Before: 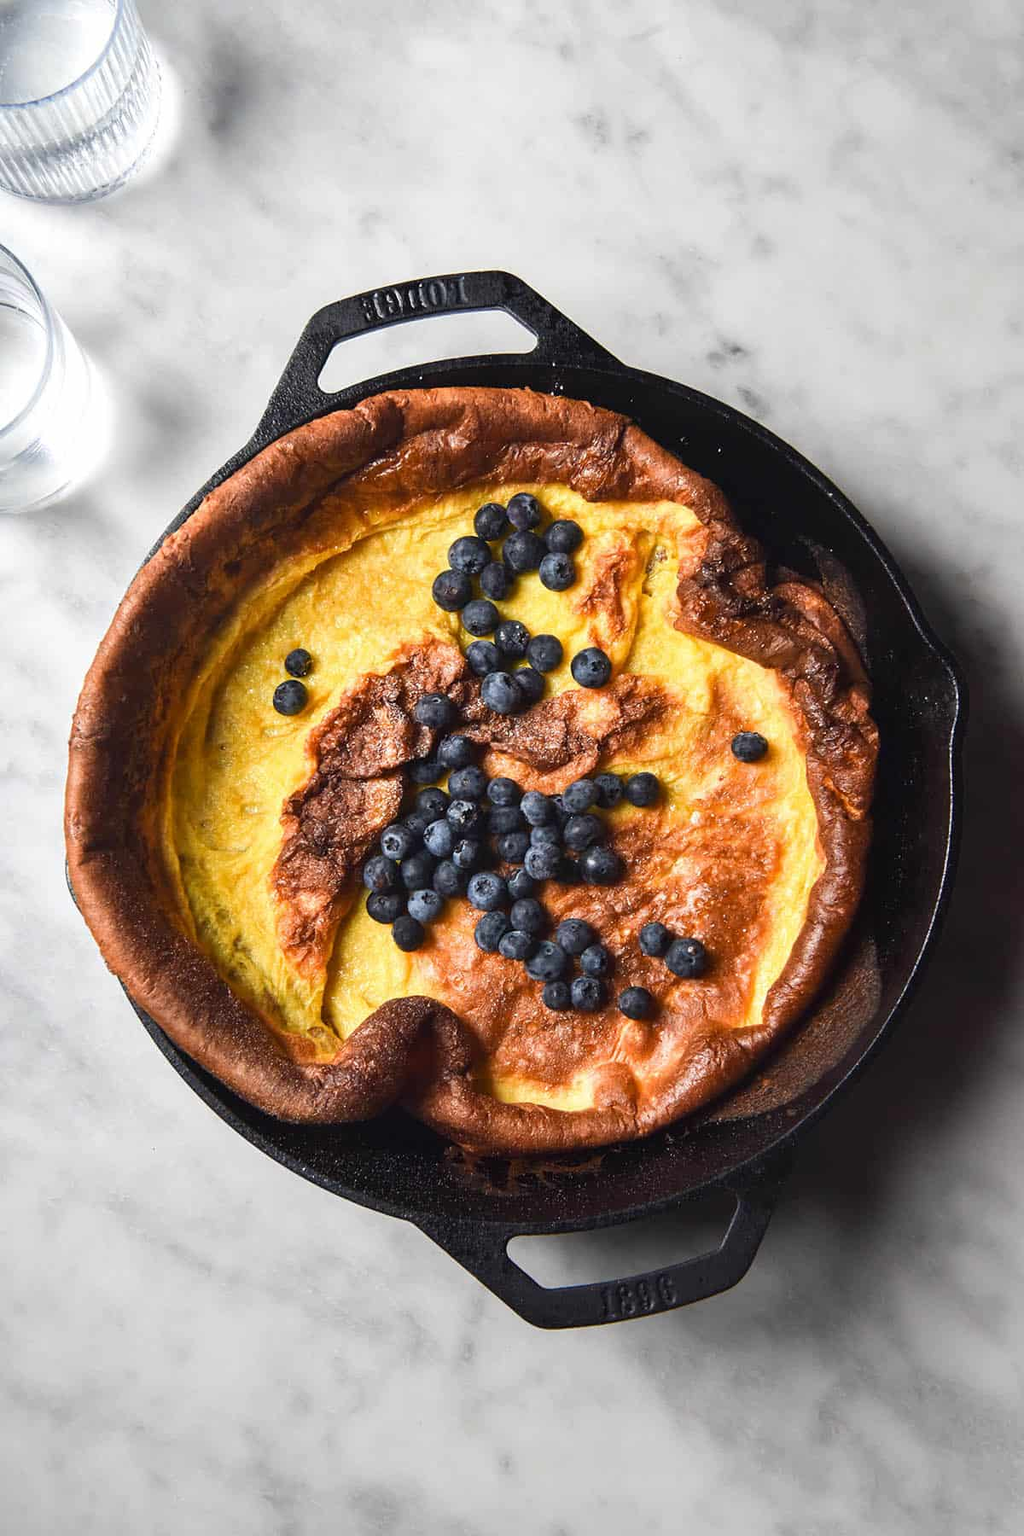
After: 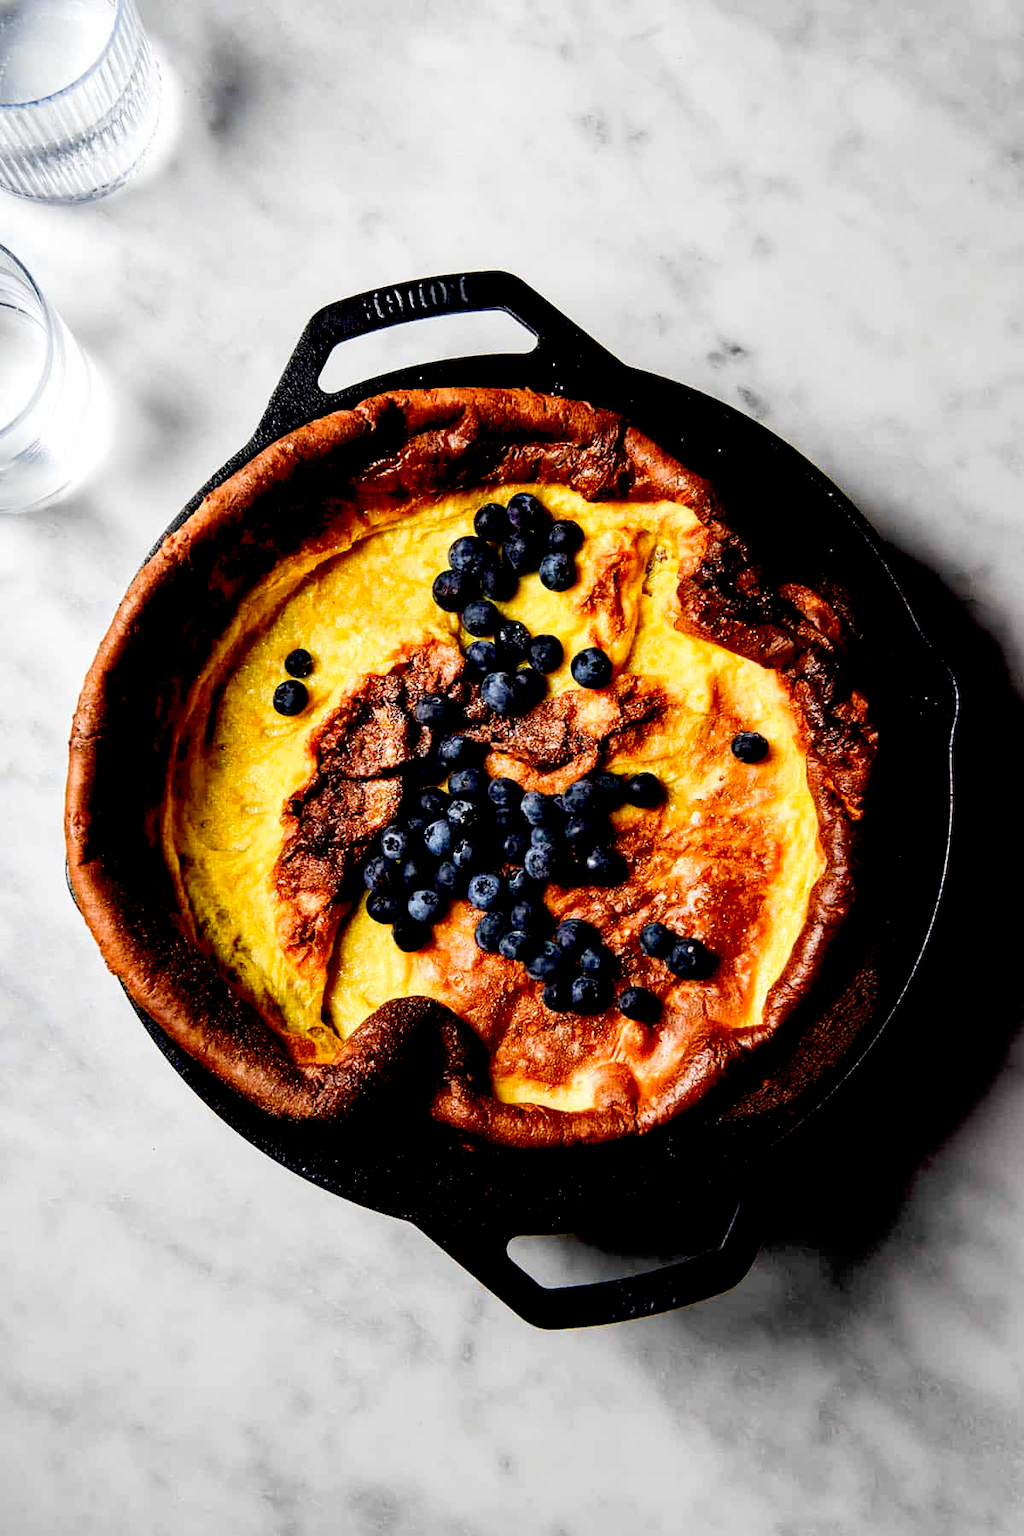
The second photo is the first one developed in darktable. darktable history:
exposure: black level correction 0.056, compensate highlight preservation false
tone curve: curves: ch0 [(0, 0) (0.118, 0.034) (0.182, 0.124) (0.265, 0.214) (0.504, 0.508) (0.783, 0.825) (1, 1)], preserve colors none
